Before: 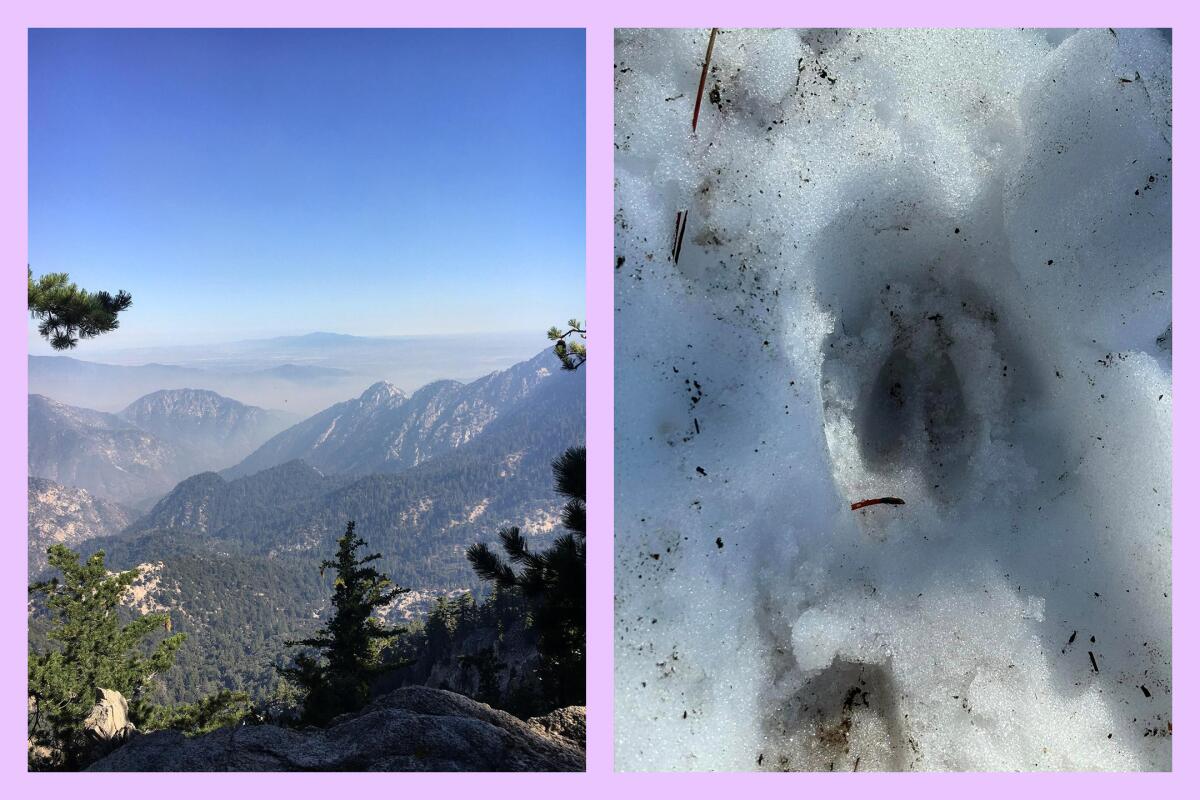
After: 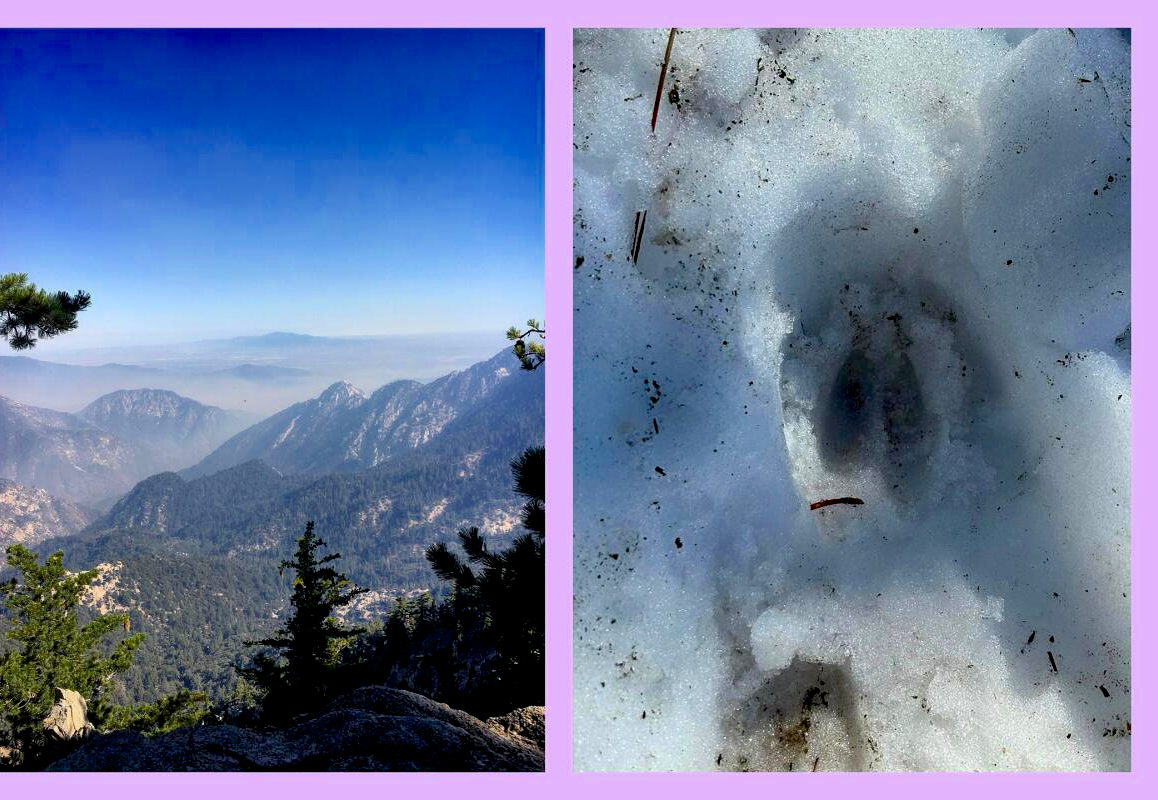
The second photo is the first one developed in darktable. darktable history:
crop and rotate: left 3.447%
color balance rgb: shadows lift › hue 86.25°, global offset › luminance -0.884%, shadows fall-off 102.546%, perceptual saturation grading › global saturation 25.504%, mask middle-gray fulcrum 23.147%, saturation formula JzAzBz (2021)
